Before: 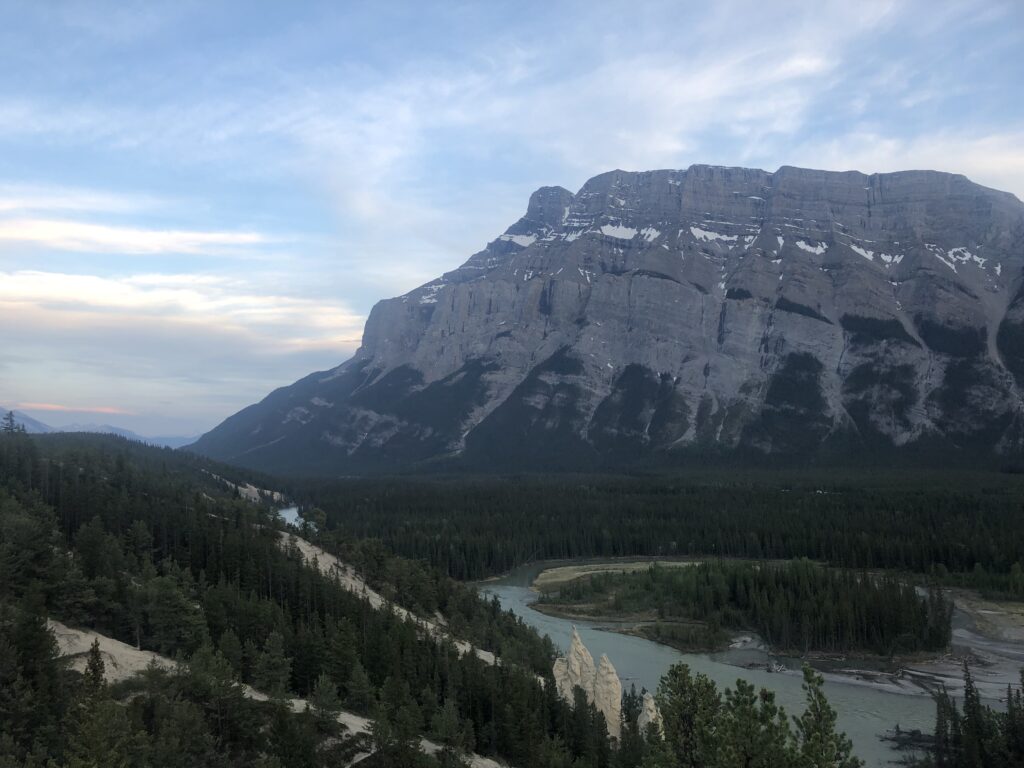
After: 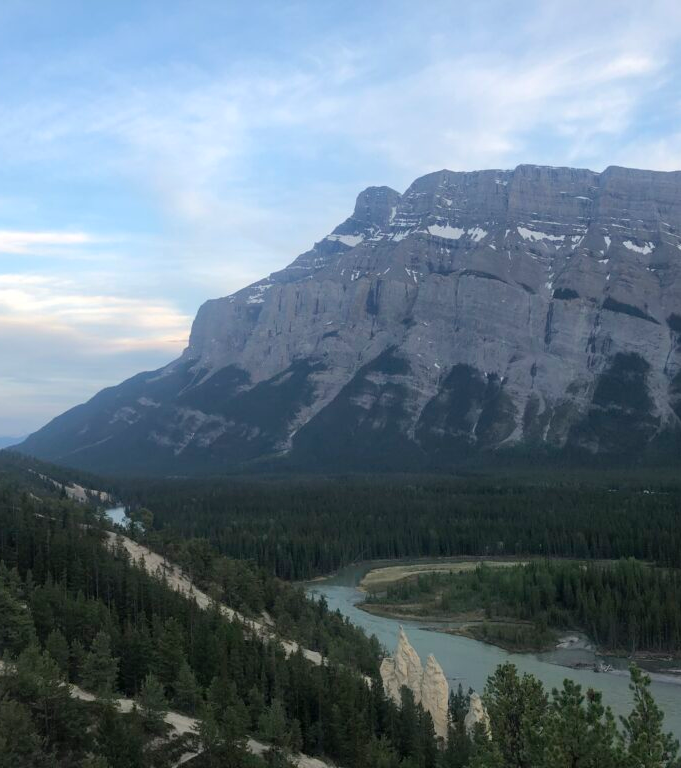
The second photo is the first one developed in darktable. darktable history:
levels: levels [0, 0.478, 1]
crop: left 16.899%, right 16.556%
